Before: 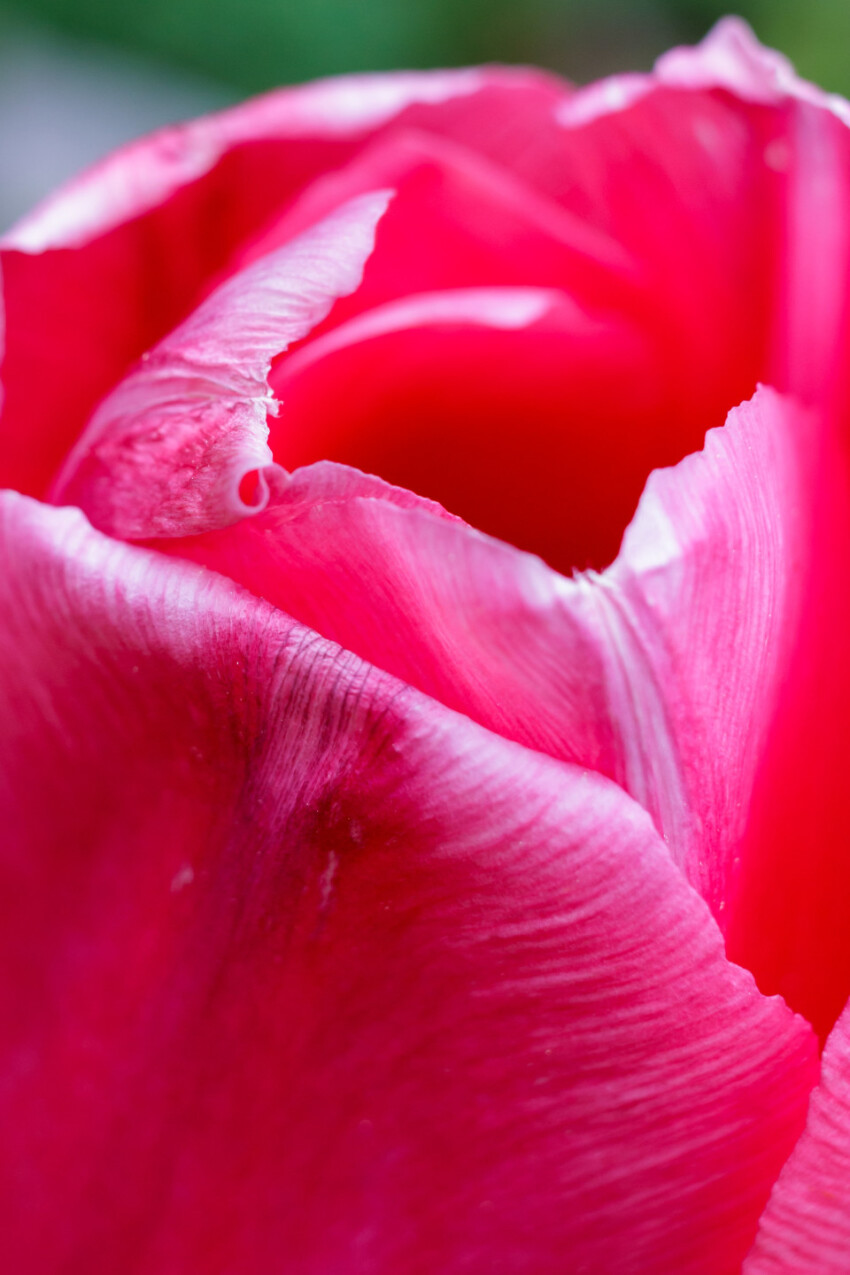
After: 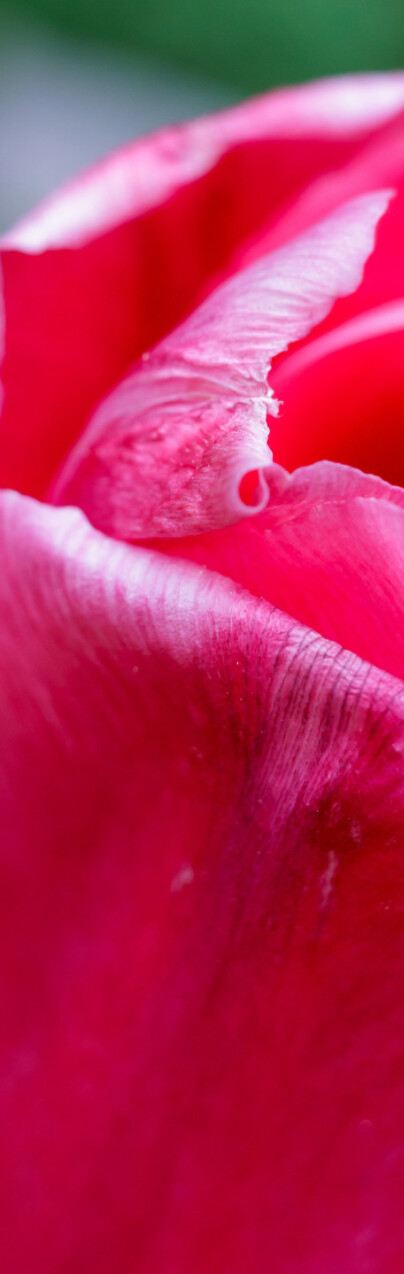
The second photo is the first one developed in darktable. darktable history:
crop and rotate: left 0.02%, top 0%, right 52.424%
